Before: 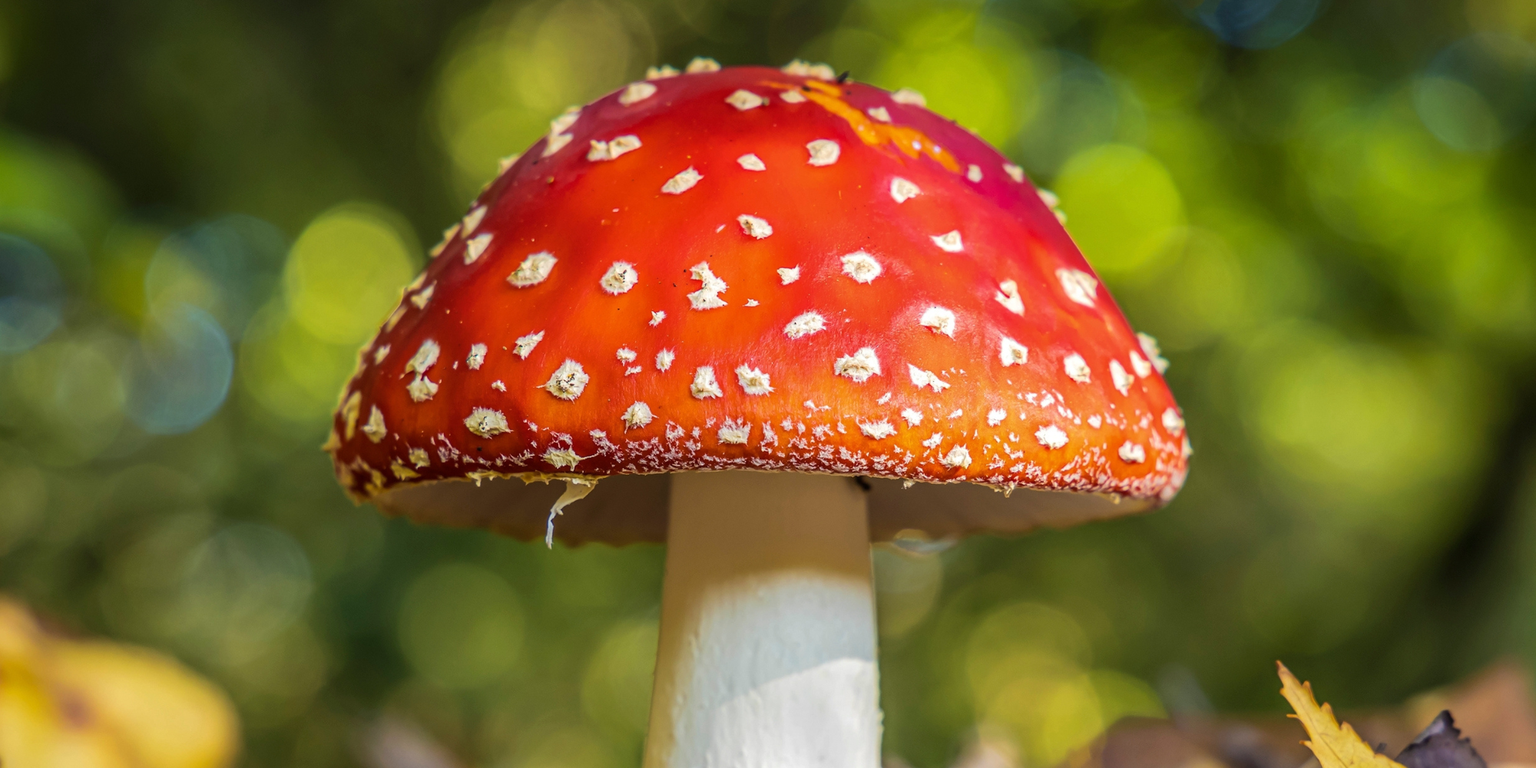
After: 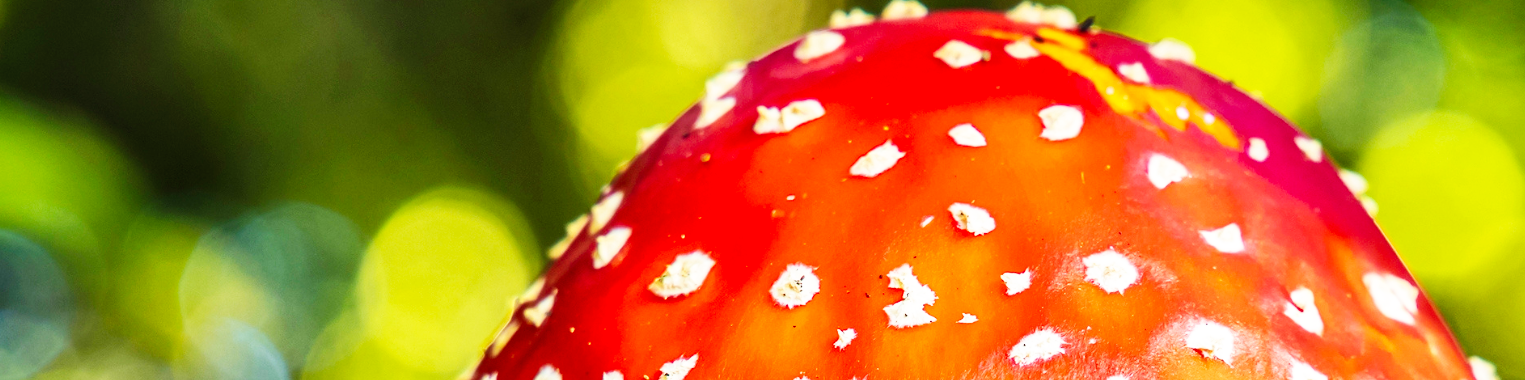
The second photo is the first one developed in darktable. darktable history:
shadows and highlights: highlights color adjustment 0%, soften with gaussian
crop: left 0.579%, top 7.627%, right 23.167%, bottom 54.275%
base curve: curves: ch0 [(0, 0) (0.007, 0.004) (0.027, 0.03) (0.046, 0.07) (0.207, 0.54) (0.442, 0.872) (0.673, 0.972) (1, 1)], preserve colors none
